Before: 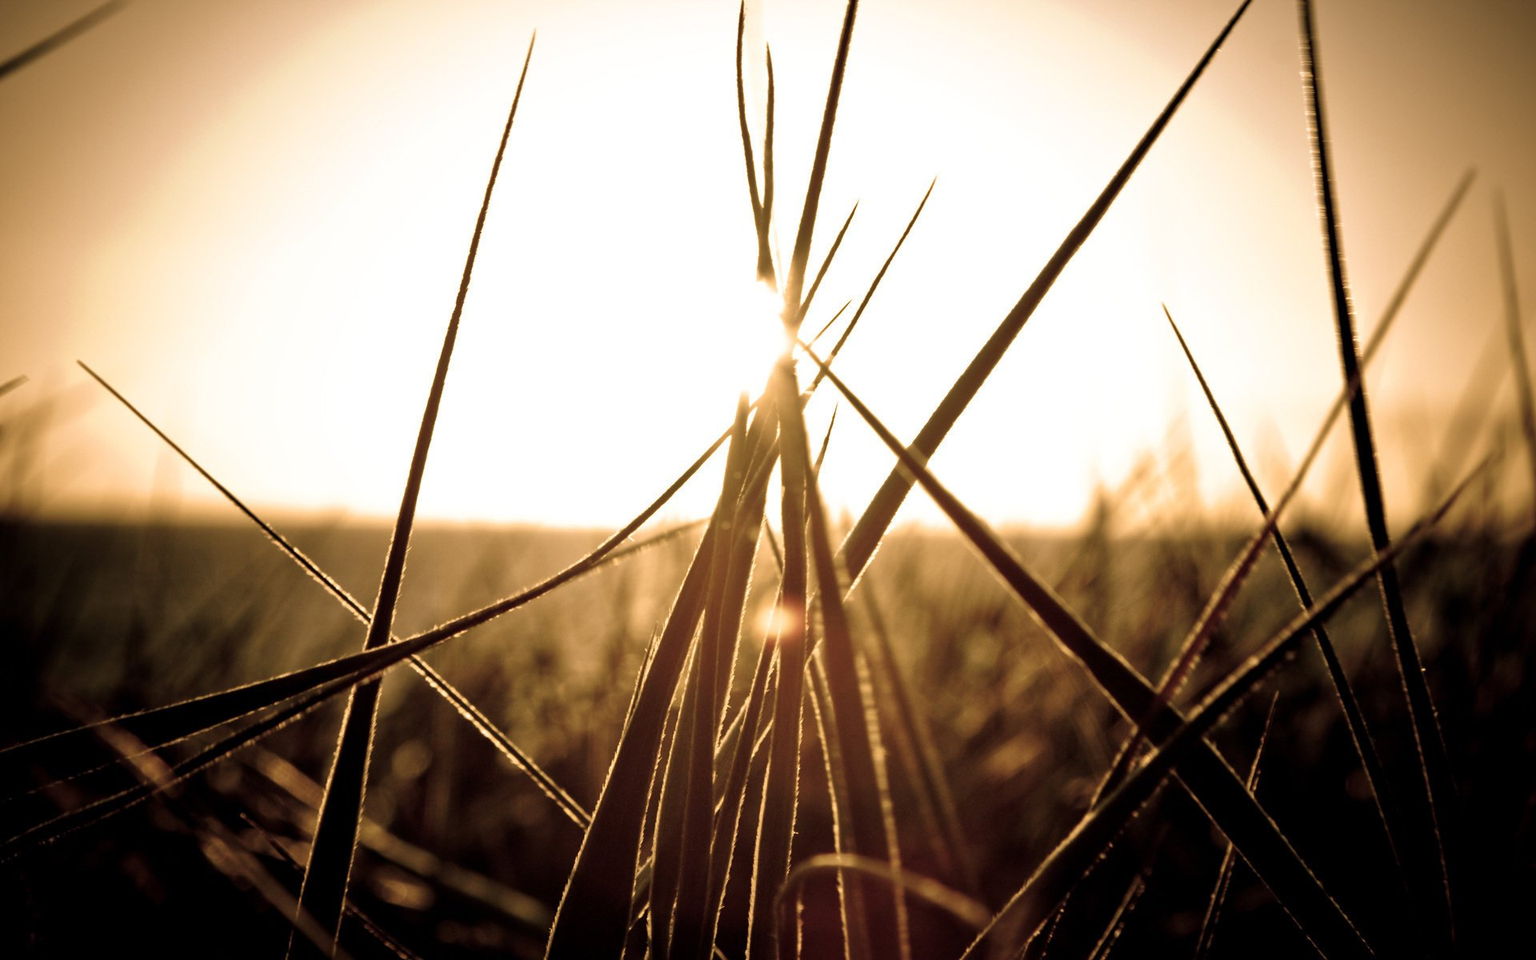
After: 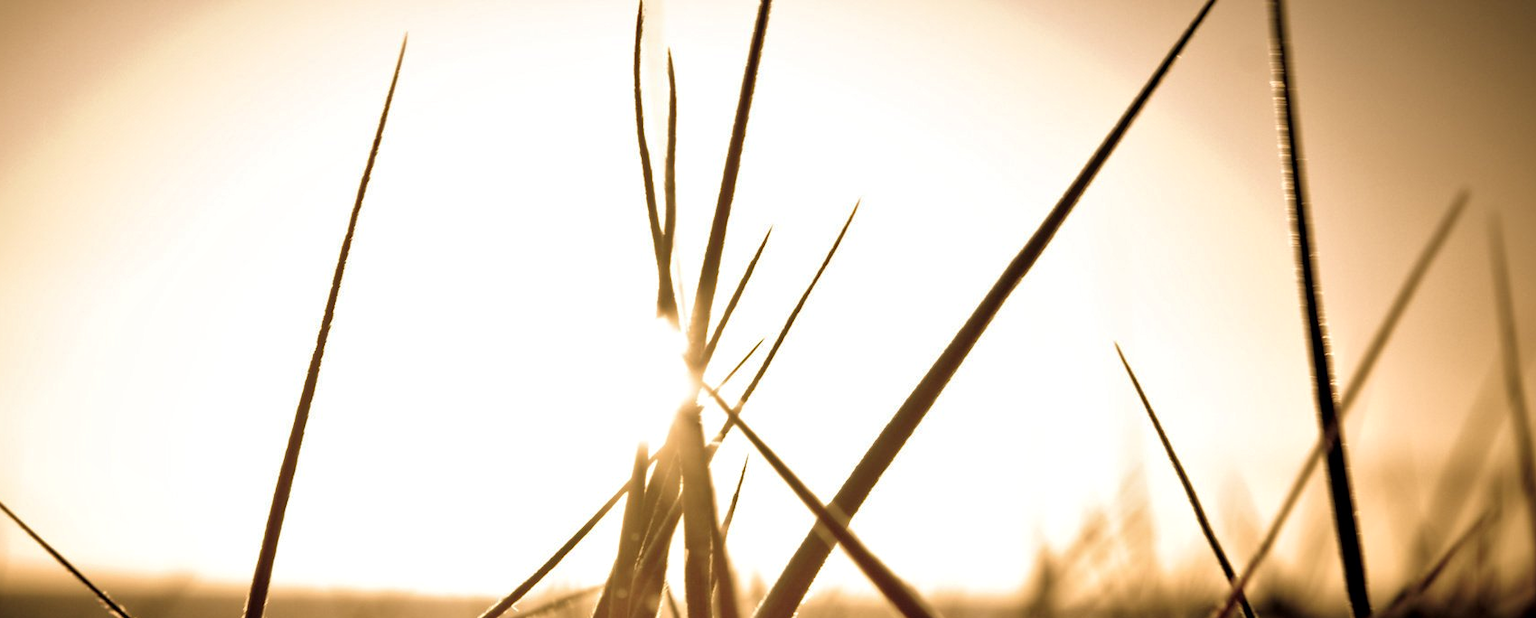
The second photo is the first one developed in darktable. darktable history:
crop and rotate: left 11.423%, bottom 42.875%
local contrast: mode bilateral grid, contrast 19, coarseness 49, detail 132%, midtone range 0.2
haze removal: strength 0.288, distance 0.255, compatibility mode true, adaptive false
